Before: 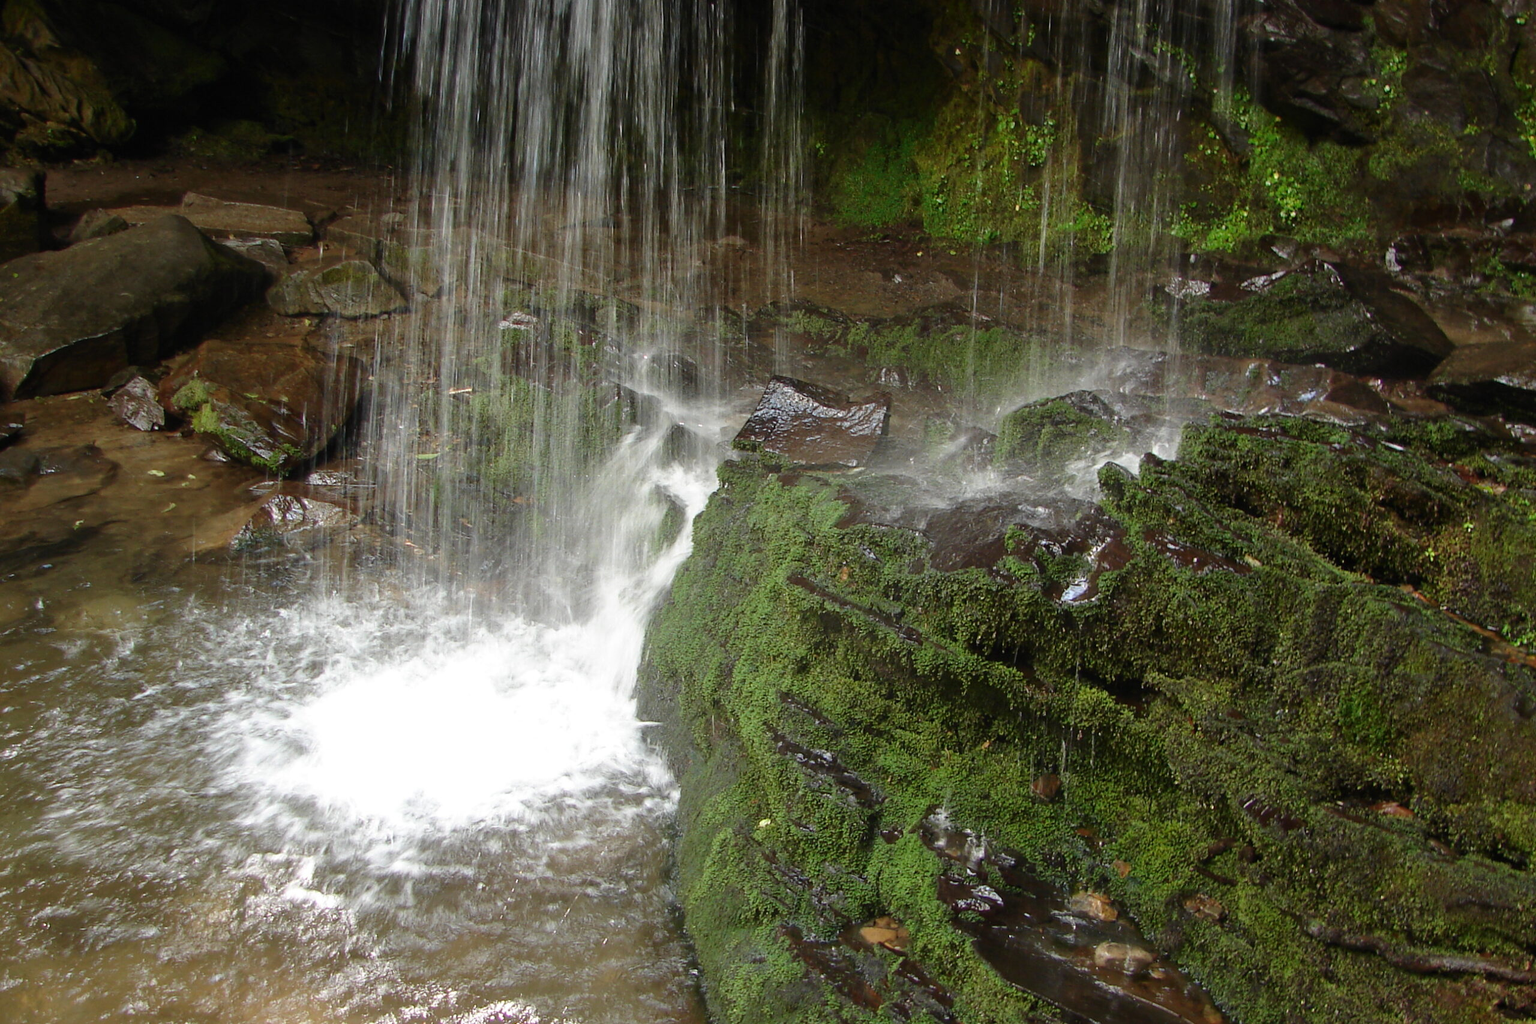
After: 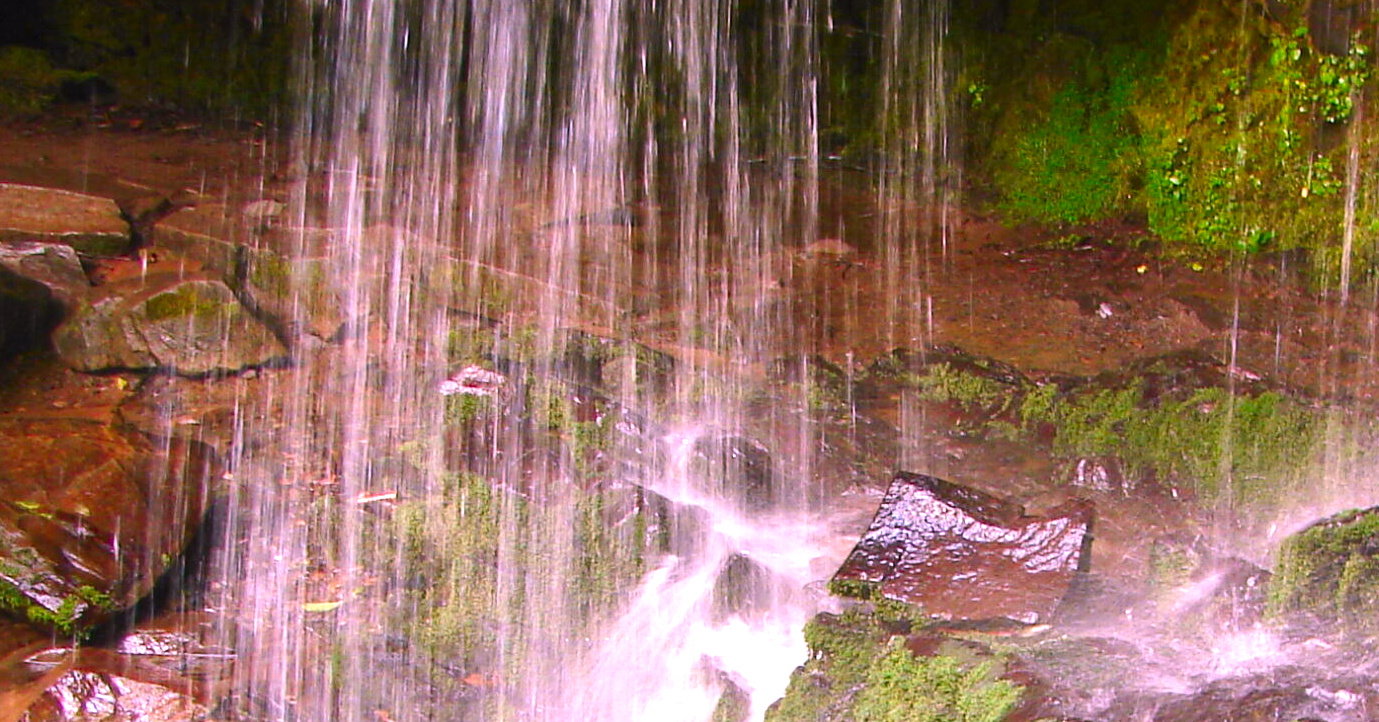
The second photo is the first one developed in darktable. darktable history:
crop: left 15.306%, top 9.065%, right 30.789%, bottom 48.638%
exposure: black level correction 0, exposure 1.1 EV, compensate exposure bias true, compensate highlight preservation false
color correction: highlights a* 19.5, highlights b* -11.53, saturation 1.69
